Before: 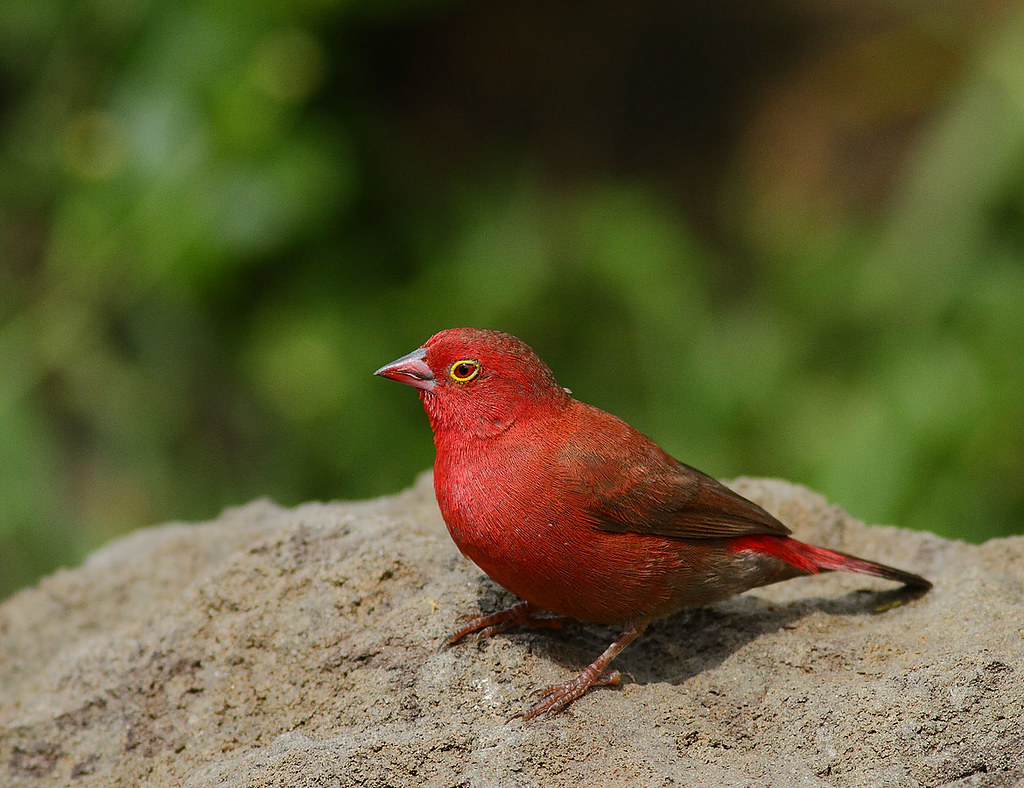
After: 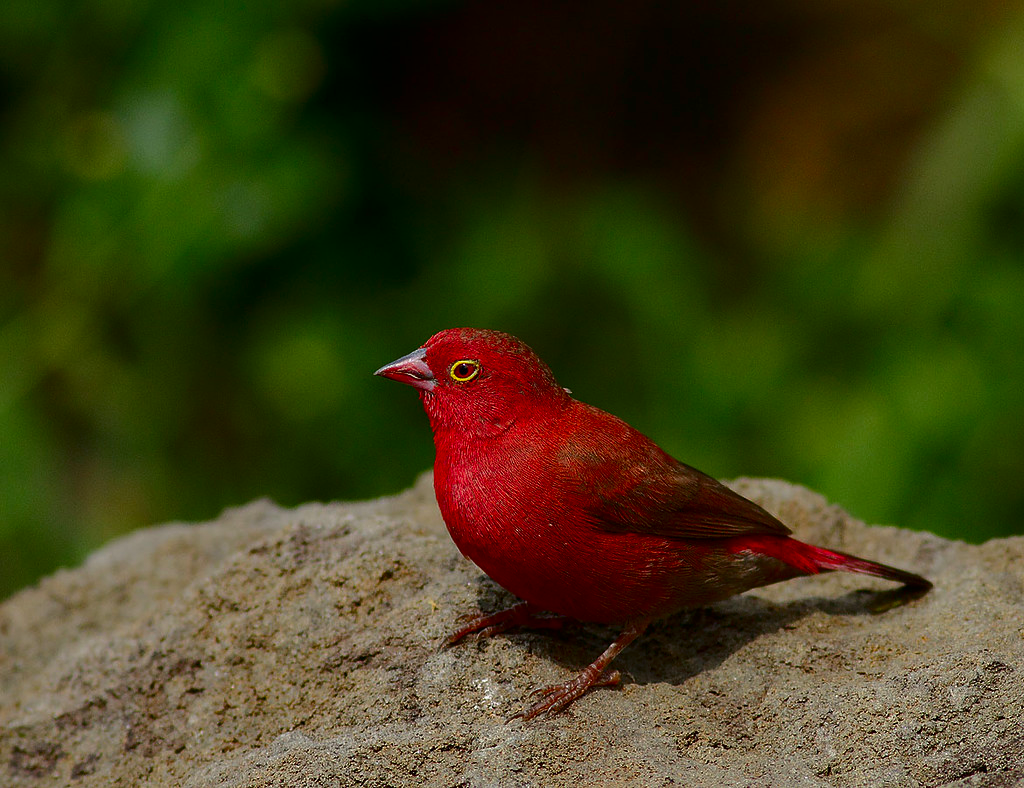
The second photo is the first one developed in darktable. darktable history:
contrast brightness saturation: brightness -0.249, saturation 0.204
